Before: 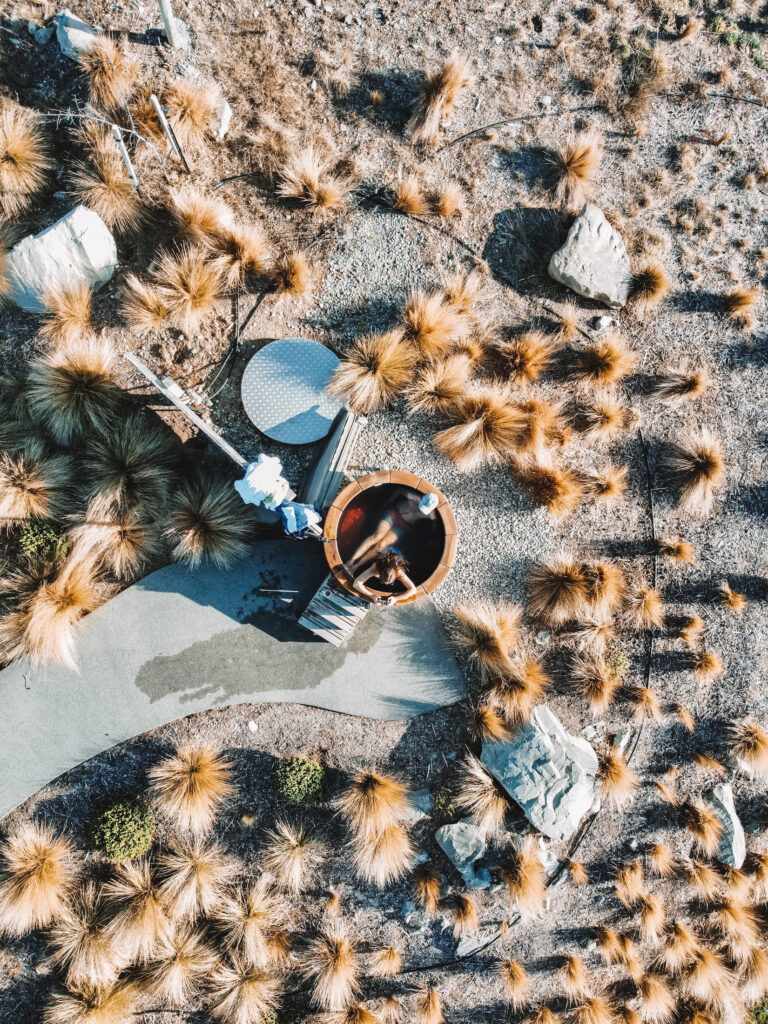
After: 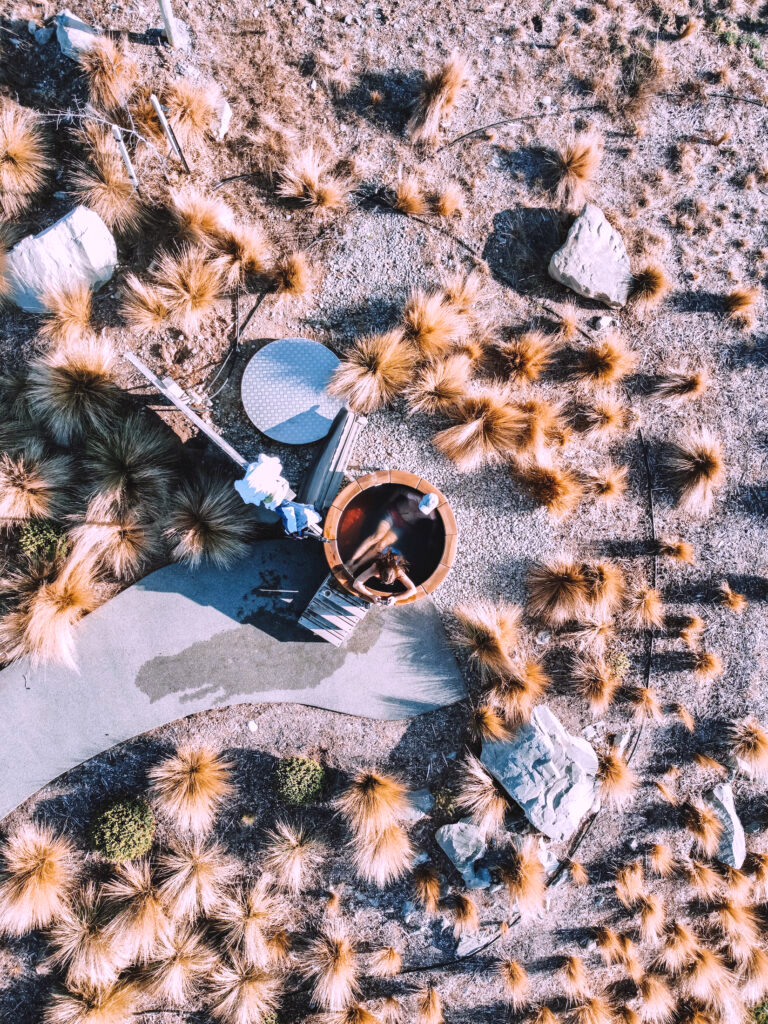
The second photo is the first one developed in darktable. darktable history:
white balance: red 1.066, blue 1.119
color correction: saturation 0.99
